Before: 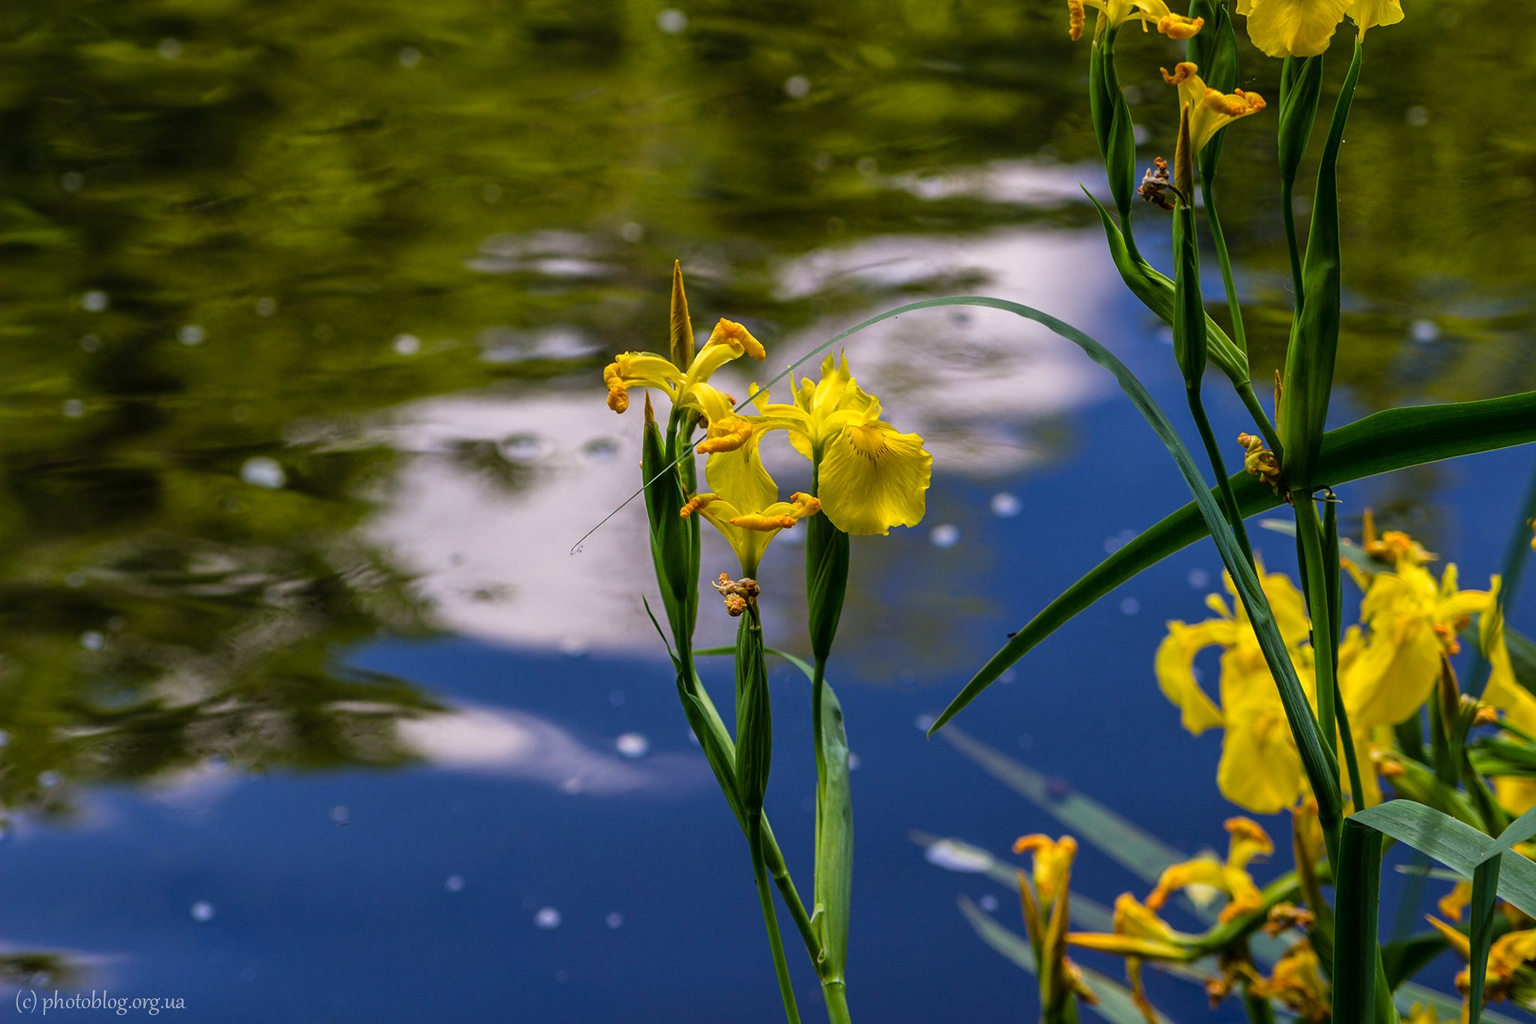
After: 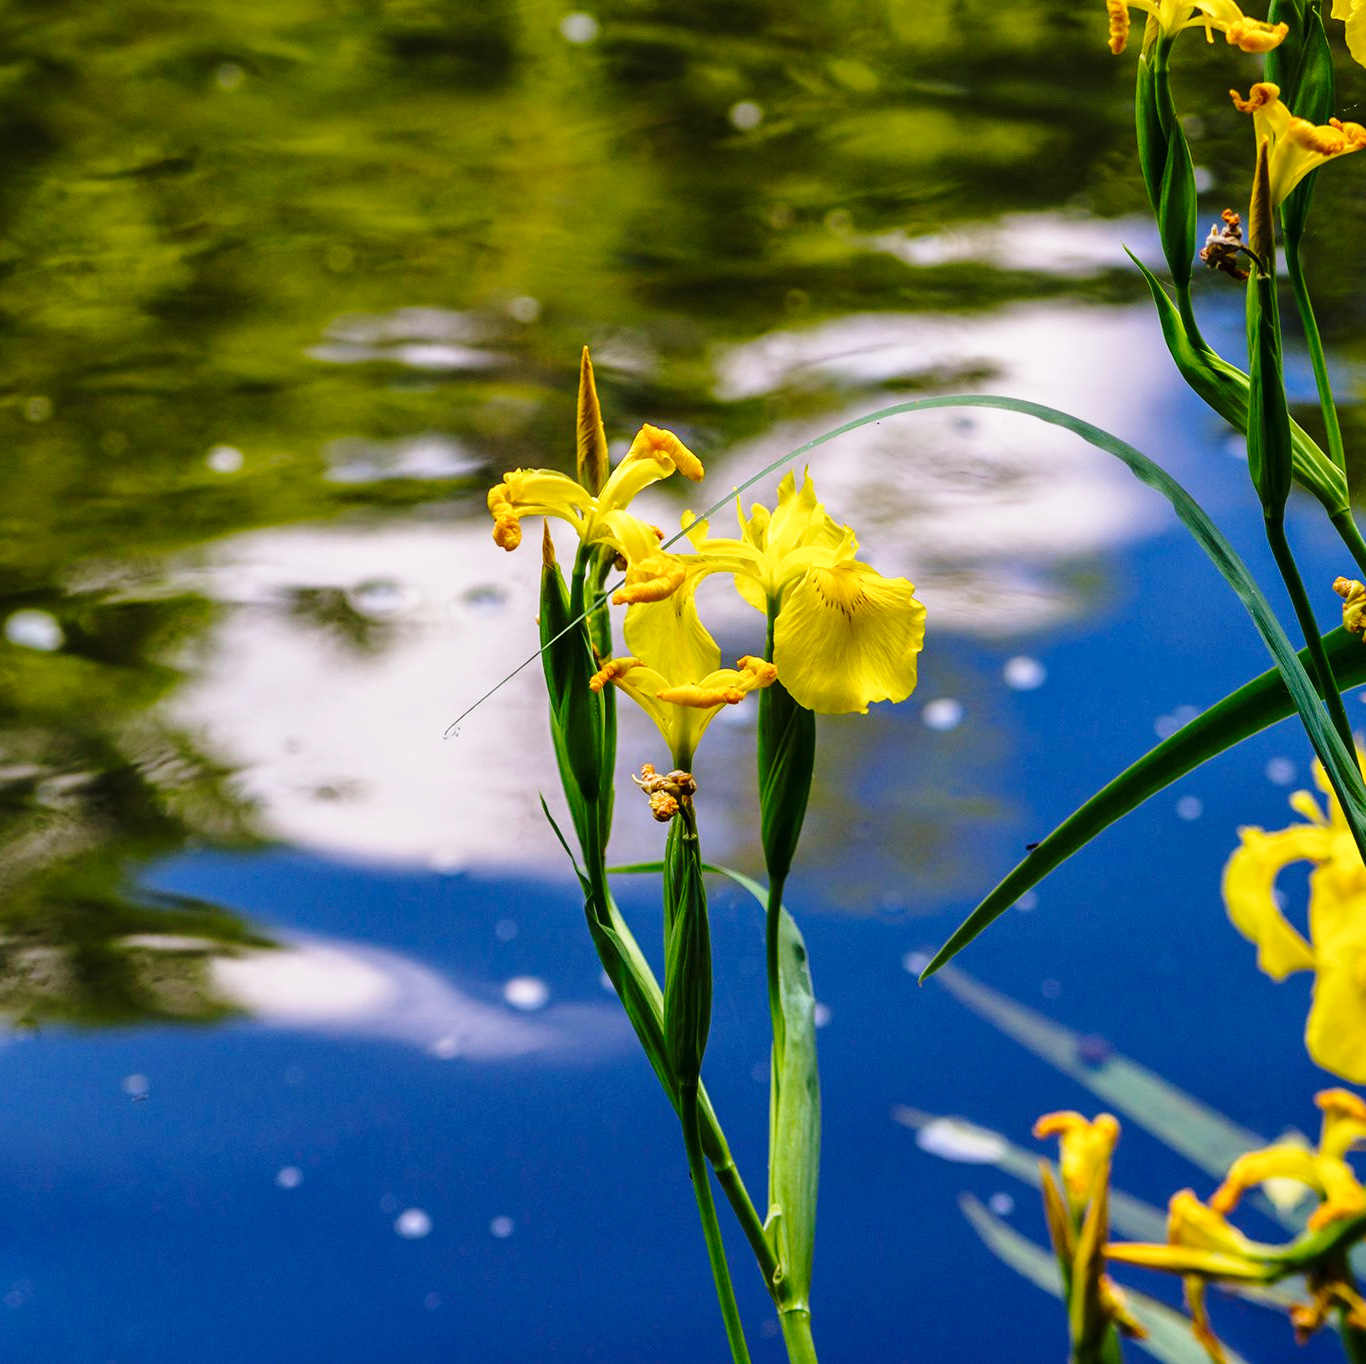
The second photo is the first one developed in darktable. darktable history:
base curve: curves: ch0 [(0, 0) (0.028, 0.03) (0.121, 0.232) (0.46, 0.748) (0.859, 0.968) (1, 1)], exposure shift 0.01, preserve colors none
crop and rotate: left 15.511%, right 17.753%
